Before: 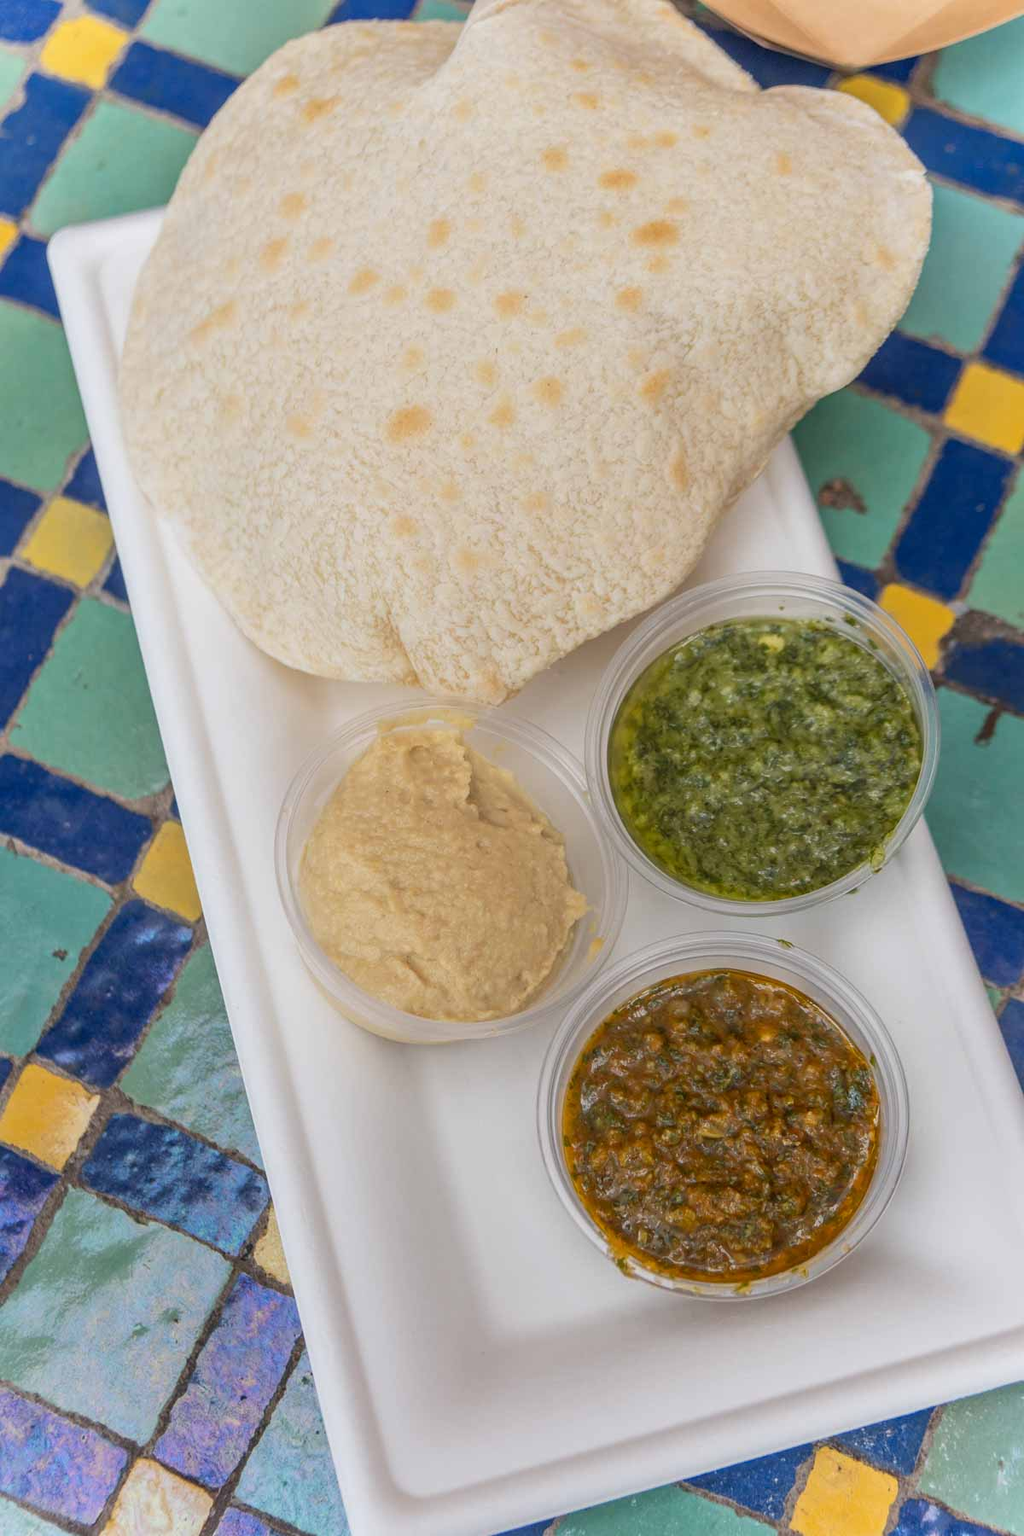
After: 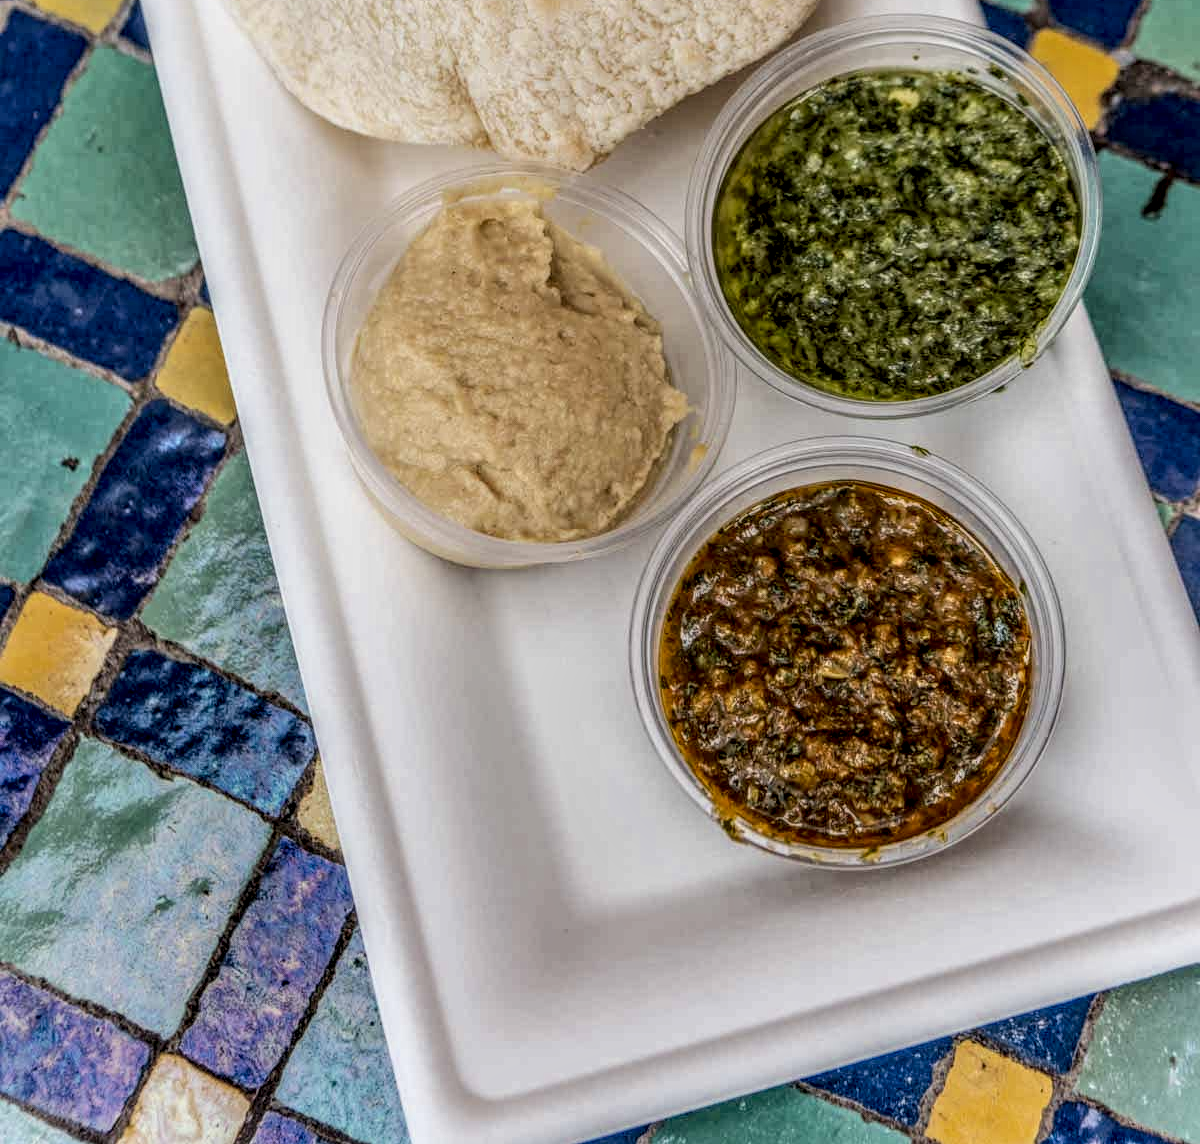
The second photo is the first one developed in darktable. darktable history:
local contrast: highlights 0%, shadows 0%, detail 300%, midtone range 0.3
crop and rotate: top 36.435%
filmic rgb: black relative exposure -7.48 EV, white relative exposure 4.83 EV, hardness 3.4, color science v6 (2022)
